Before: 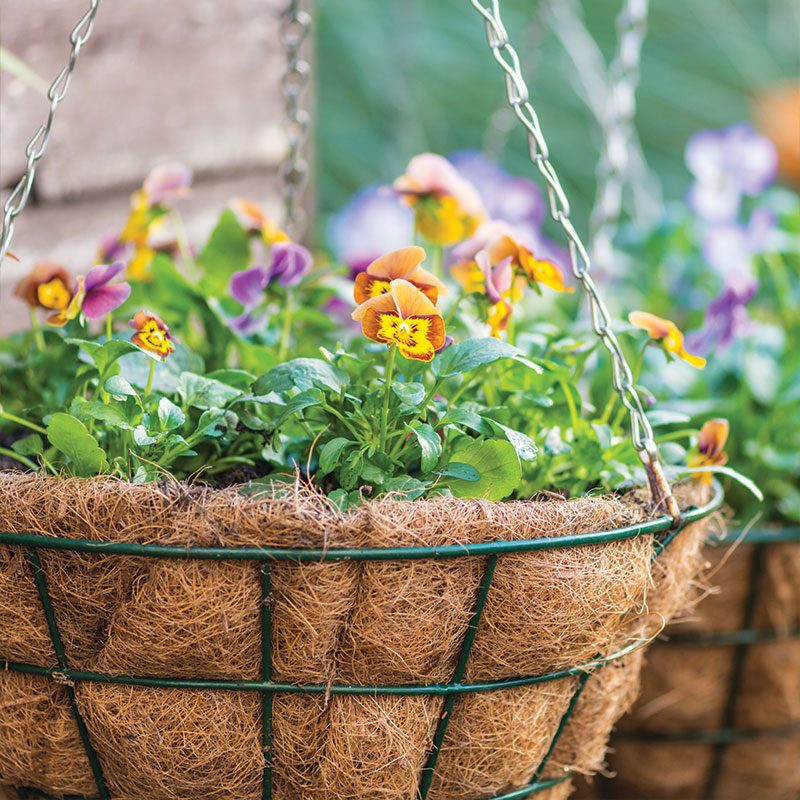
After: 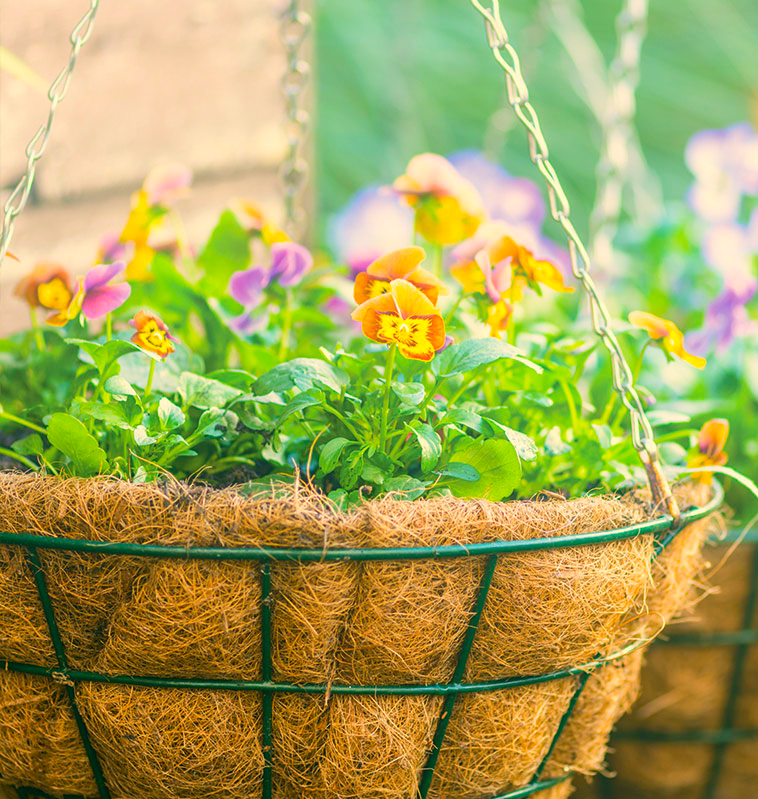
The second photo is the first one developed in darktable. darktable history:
color correction: highlights a* 5.3, highlights b* 24.26, shadows a* -15.58, shadows b* 4.02
crop and rotate: right 5.167%
bloom: size 40%
contrast brightness saturation: contrast 0.09, saturation 0.28
